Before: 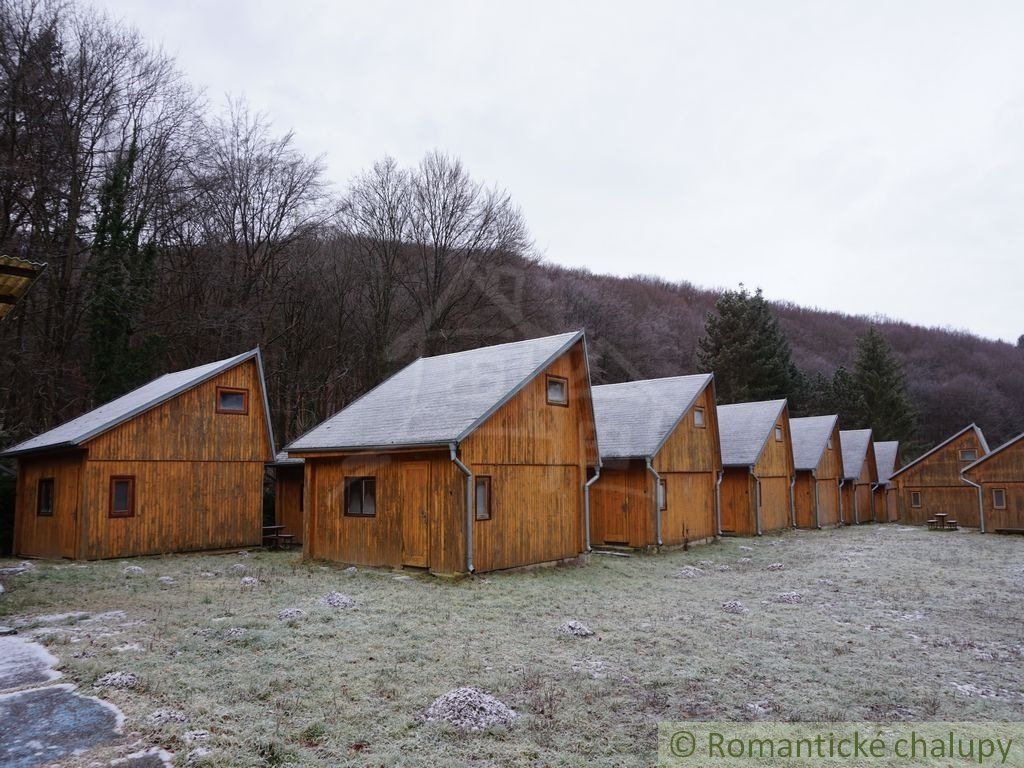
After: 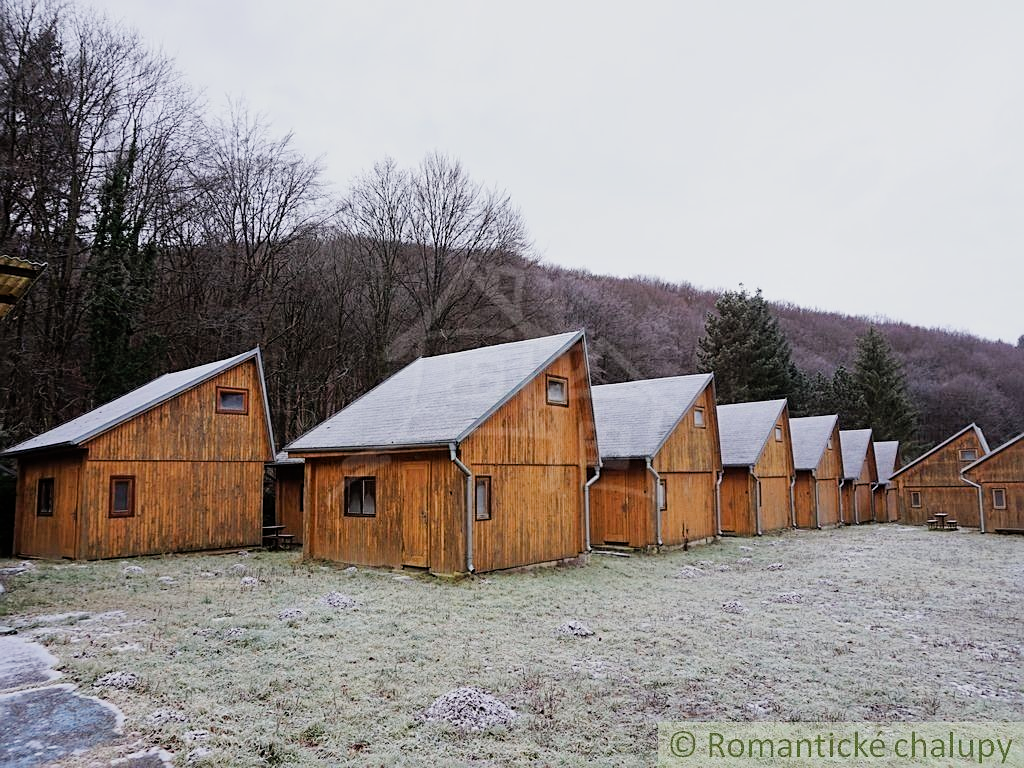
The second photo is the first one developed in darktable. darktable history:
exposure: black level correction 0, exposure 0.68 EV, compensate exposure bias true, compensate highlight preservation false
sharpen: on, module defaults
filmic rgb: black relative exposure -7.65 EV, white relative exposure 4.56 EV, hardness 3.61
